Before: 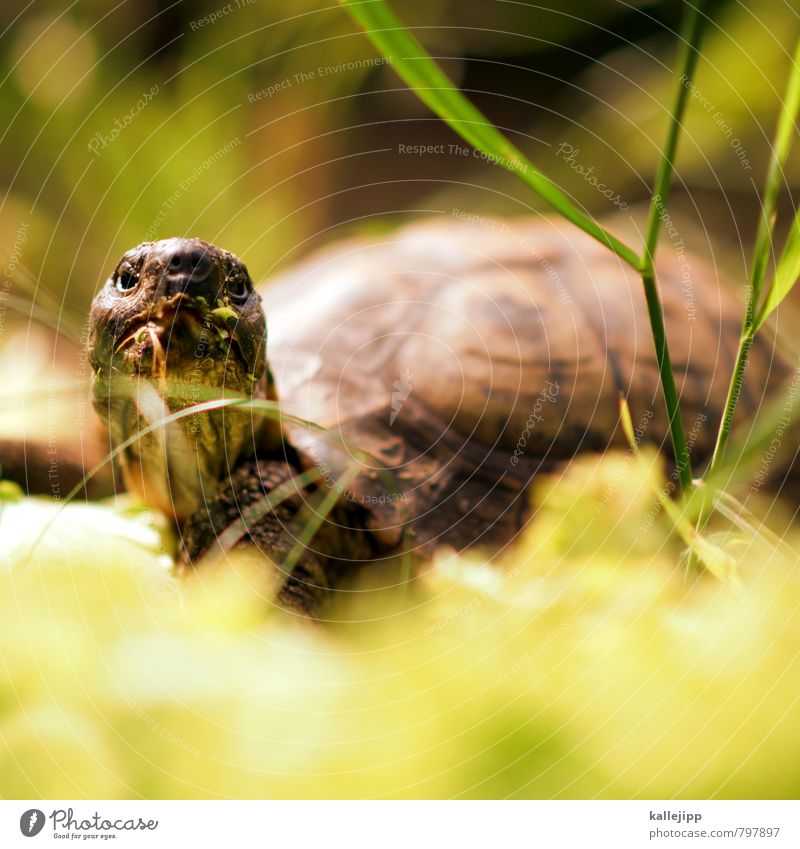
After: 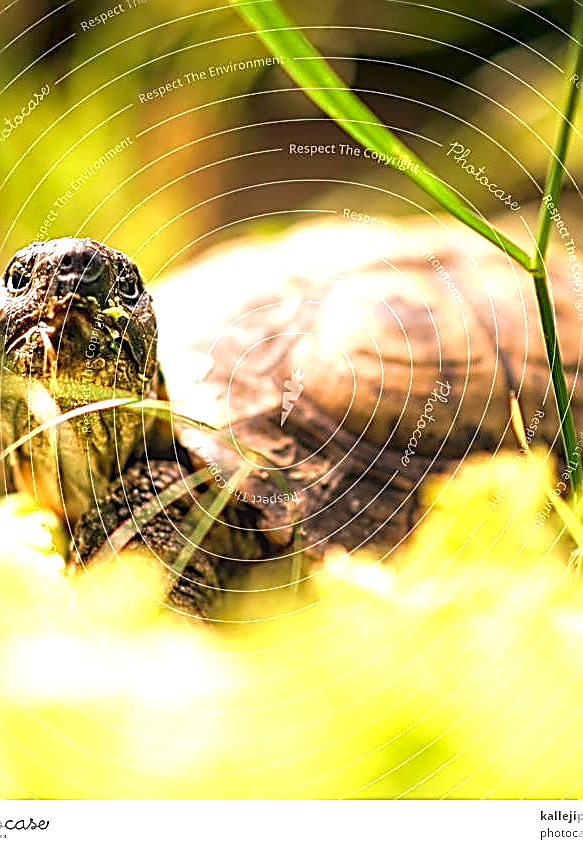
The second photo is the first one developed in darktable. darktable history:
crop: left 13.692%, right 13.371%
exposure: black level correction 0, exposure 1 EV, compensate highlight preservation false
local contrast: on, module defaults
haze removal: compatibility mode true
sharpen: amount 1.996
color calibration: illuminant same as pipeline (D50), adaptation none (bypass), x 0.332, y 0.334, temperature 5003.58 K
